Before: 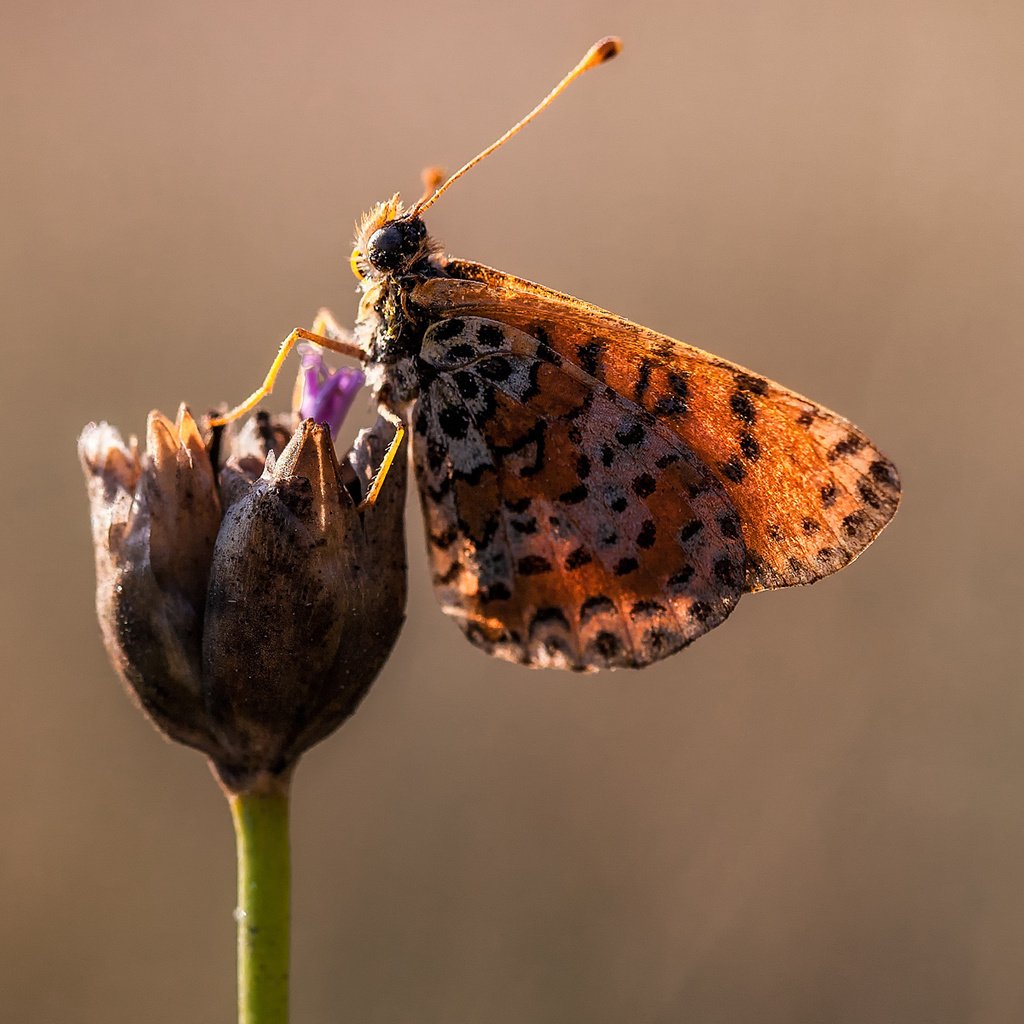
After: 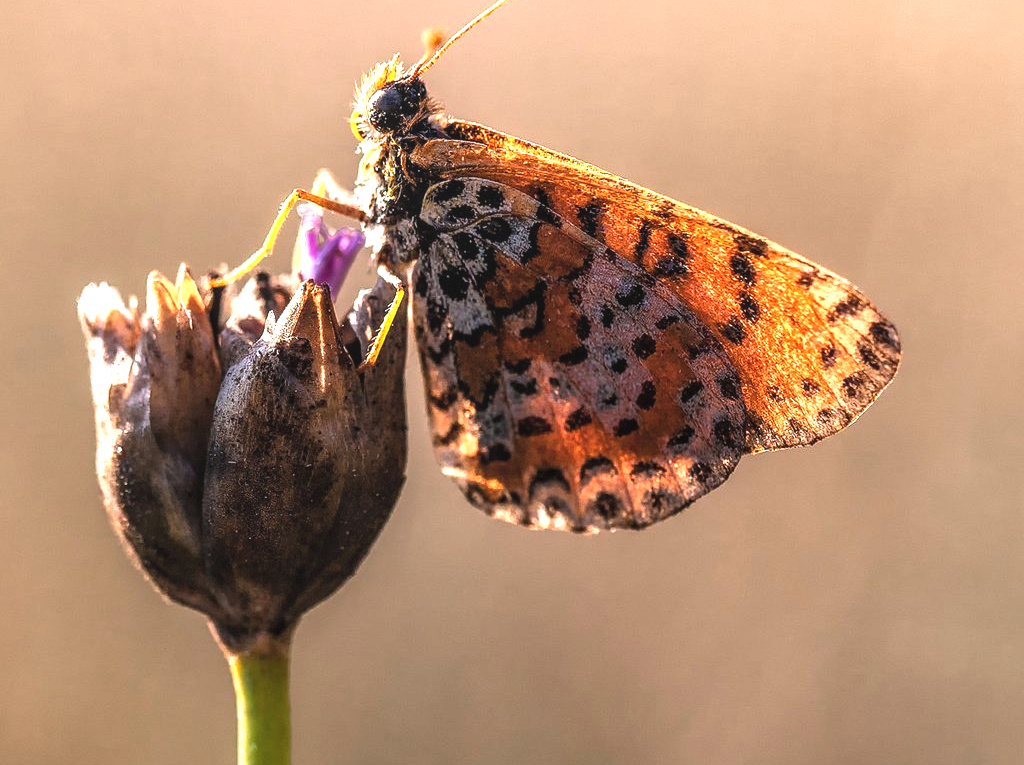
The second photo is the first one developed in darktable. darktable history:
exposure: black level correction -0.005, exposure 1.006 EV, compensate highlight preservation false
crop: top 13.654%, bottom 11.248%
local contrast: detail 130%
